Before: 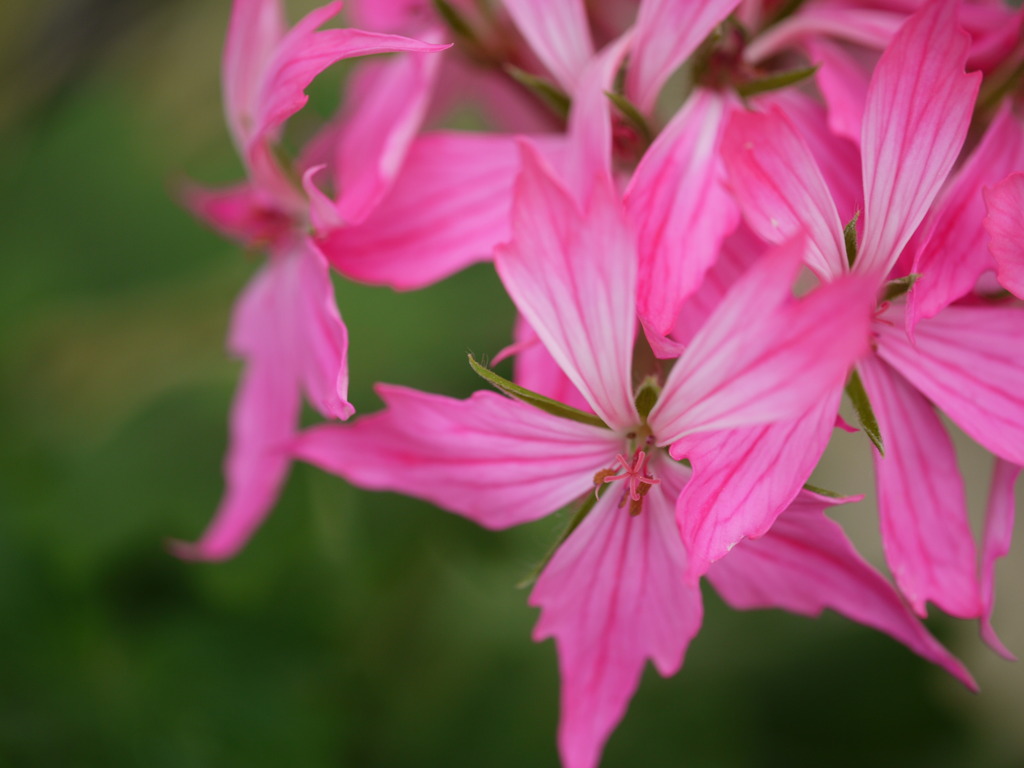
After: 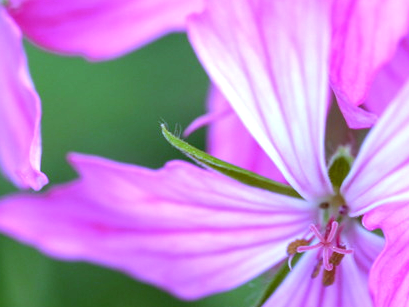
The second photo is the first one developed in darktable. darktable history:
crop: left 30%, top 30%, right 30%, bottom 30%
local contrast: on, module defaults
white balance: red 0.766, blue 1.537
color correction: highlights a* -5.94, highlights b* 11.19
exposure: black level correction 0.001, exposure 1.05 EV, compensate exposure bias true, compensate highlight preservation false
